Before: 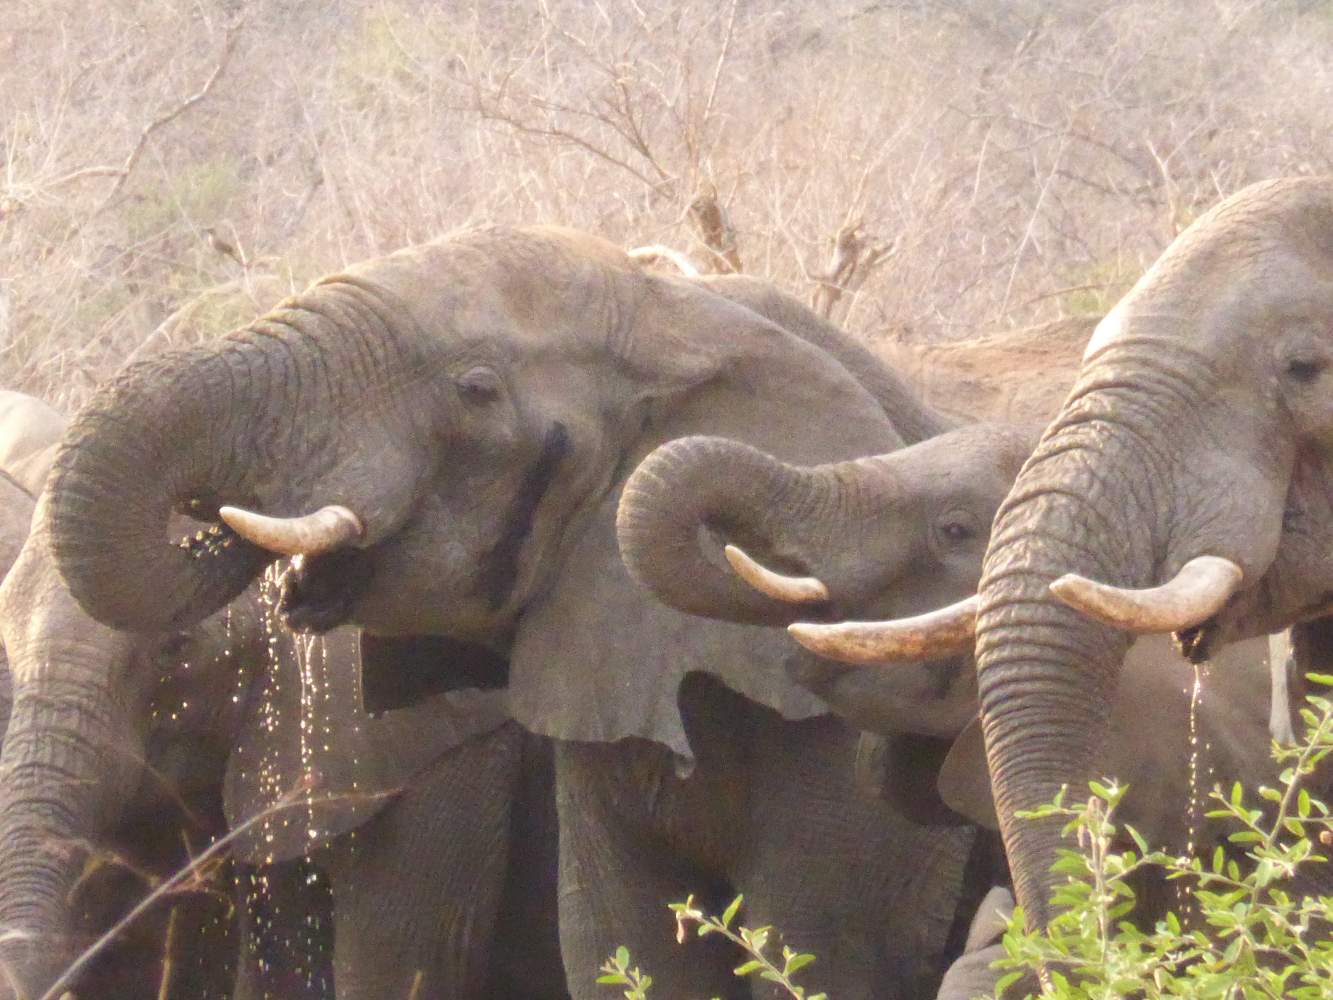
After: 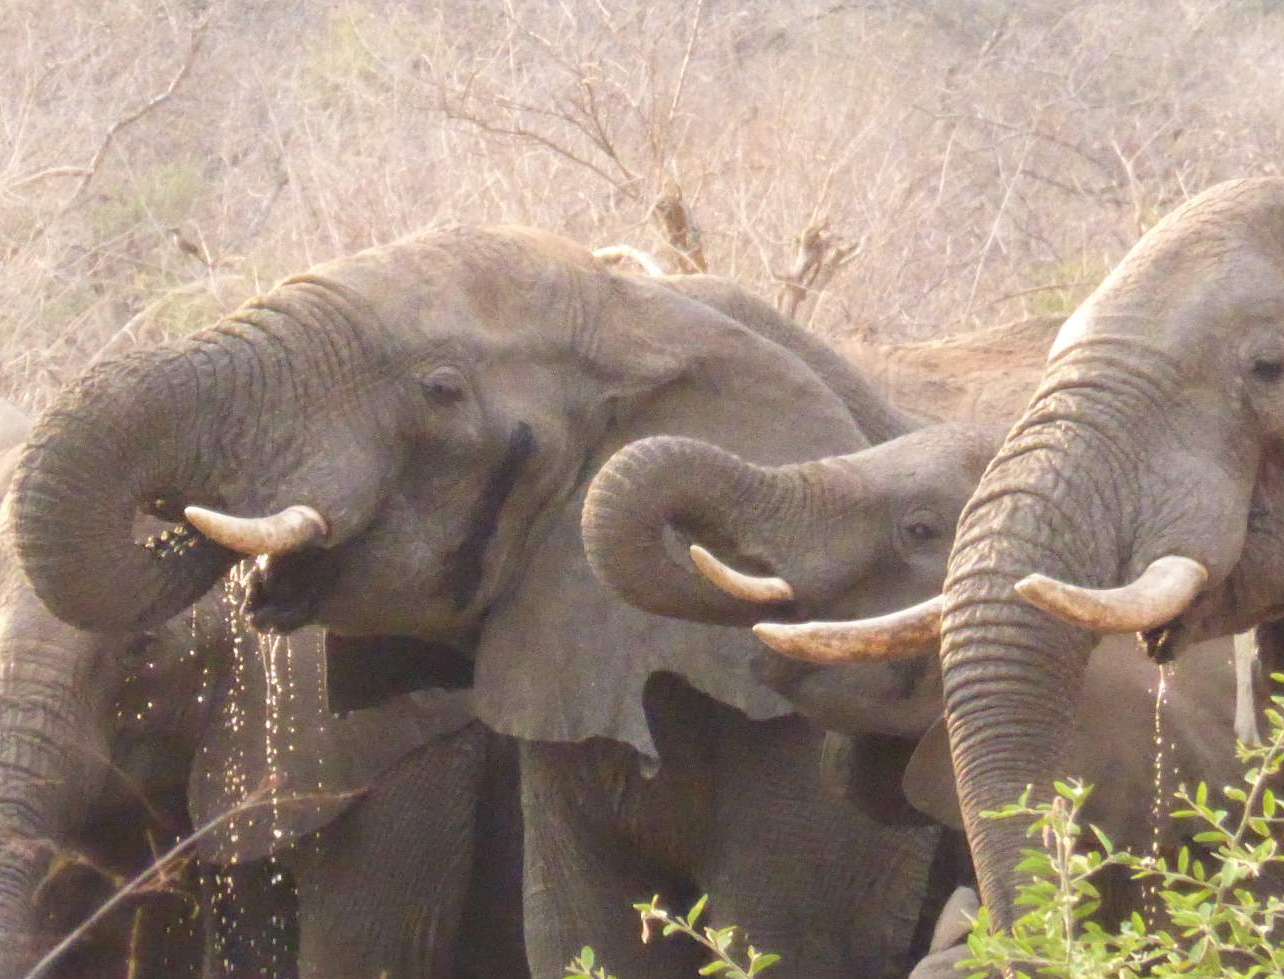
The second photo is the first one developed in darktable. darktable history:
crop and rotate: left 2.638%, right 1.033%, bottom 2.024%
